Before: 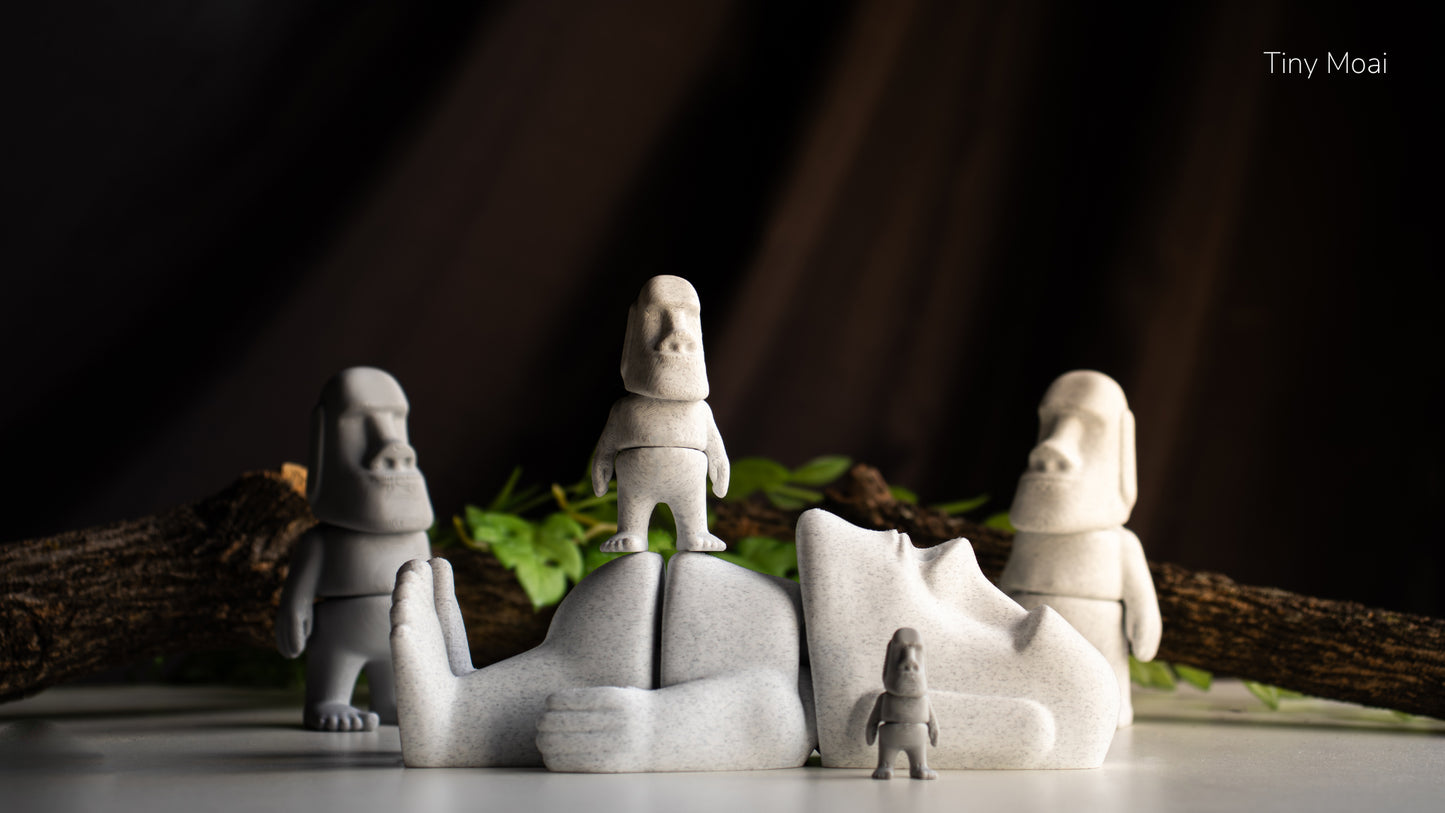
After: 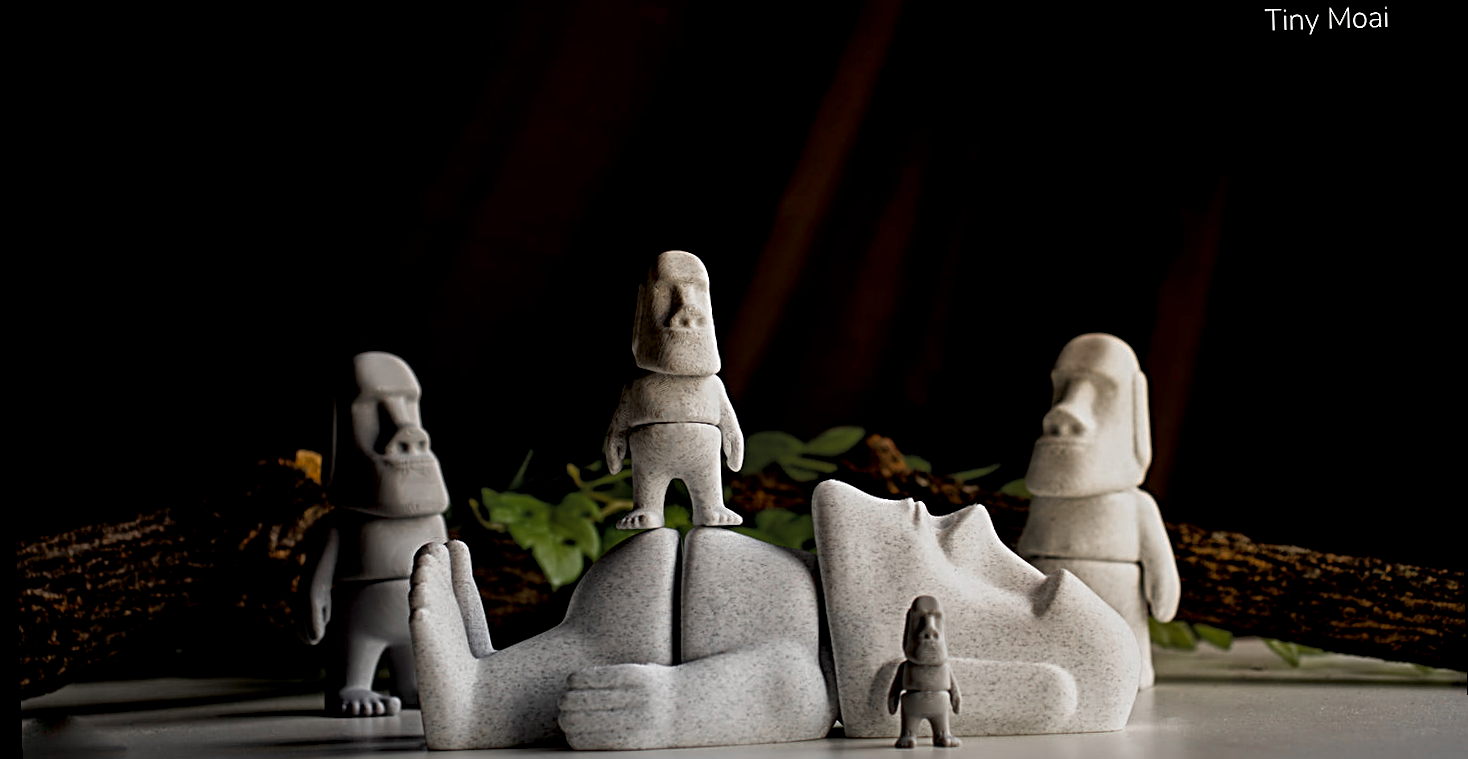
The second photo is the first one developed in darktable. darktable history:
local contrast: mode bilateral grid, contrast 20, coarseness 20, detail 150%, midtone range 0.2
shadows and highlights: shadows 0, highlights 40
sharpen: radius 3.025, amount 0.757
color zones: curves: ch0 [(0, 0.48) (0.209, 0.398) (0.305, 0.332) (0.429, 0.493) (0.571, 0.5) (0.714, 0.5) (0.857, 0.5) (1, 0.48)]; ch1 [(0, 0.736) (0.143, 0.625) (0.225, 0.371) (0.429, 0.256) (0.571, 0.241) (0.714, 0.213) (0.857, 0.48) (1, 0.736)]; ch2 [(0, 0.448) (0.143, 0.498) (0.286, 0.5) (0.429, 0.5) (0.571, 0.5) (0.714, 0.5) (0.857, 0.5) (1, 0.448)]
rotate and perspective: rotation -1.75°, automatic cropping off
crop and rotate: top 5.609%, bottom 5.609%
color balance rgb: linear chroma grading › shadows -8%, linear chroma grading › global chroma 10%, perceptual saturation grading › global saturation 2%, perceptual saturation grading › highlights -2%, perceptual saturation grading › mid-tones 4%, perceptual saturation grading › shadows 8%, perceptual brilliance grading › global brilliance 2%, perceptual brilliance grading › highlights -4%, global vibrance 16%, saturation formula JzAzBz (2021)
exposure: black level correction 0.009, exposure -0.637 EV, compensate highlight preservation false
